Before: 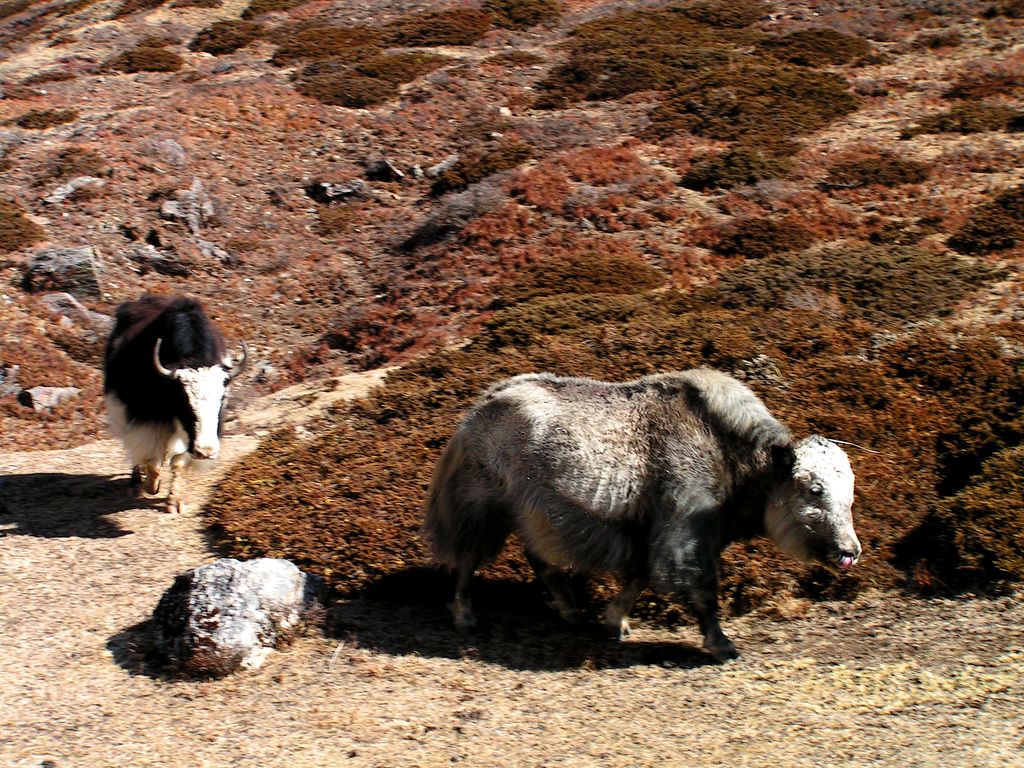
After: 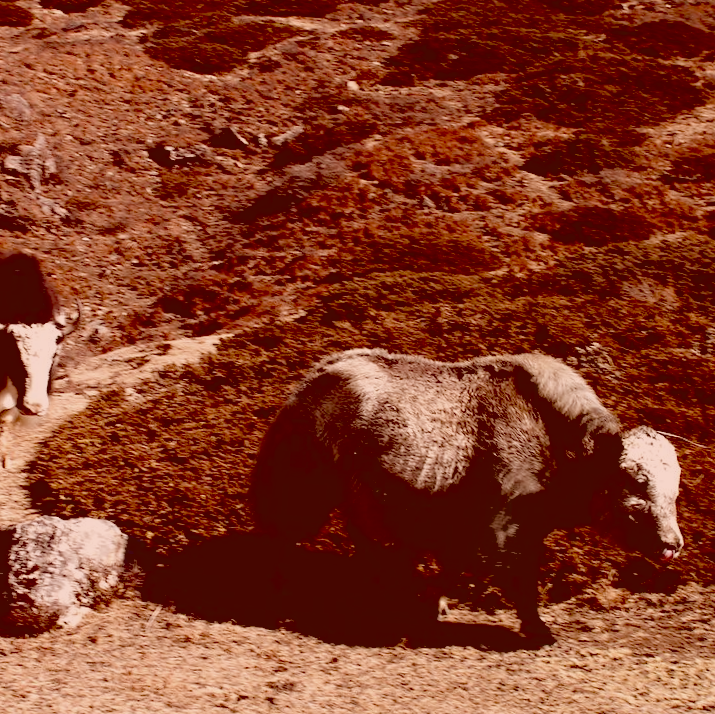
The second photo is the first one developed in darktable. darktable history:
color correction: highlights a* 9.53, highlights b* 9.06, shadows a* 39.47, shadows b* 39.25, saturation 0.799
contrast brightness saturation: contrast -0.245, saturation -0.424
crop and rotate: angle -3.25°, left 13.975%, top 0.017%, right 10.953%, bottom 0.069%
exposure: black level correction 0.056, compensate highlight preservation false
